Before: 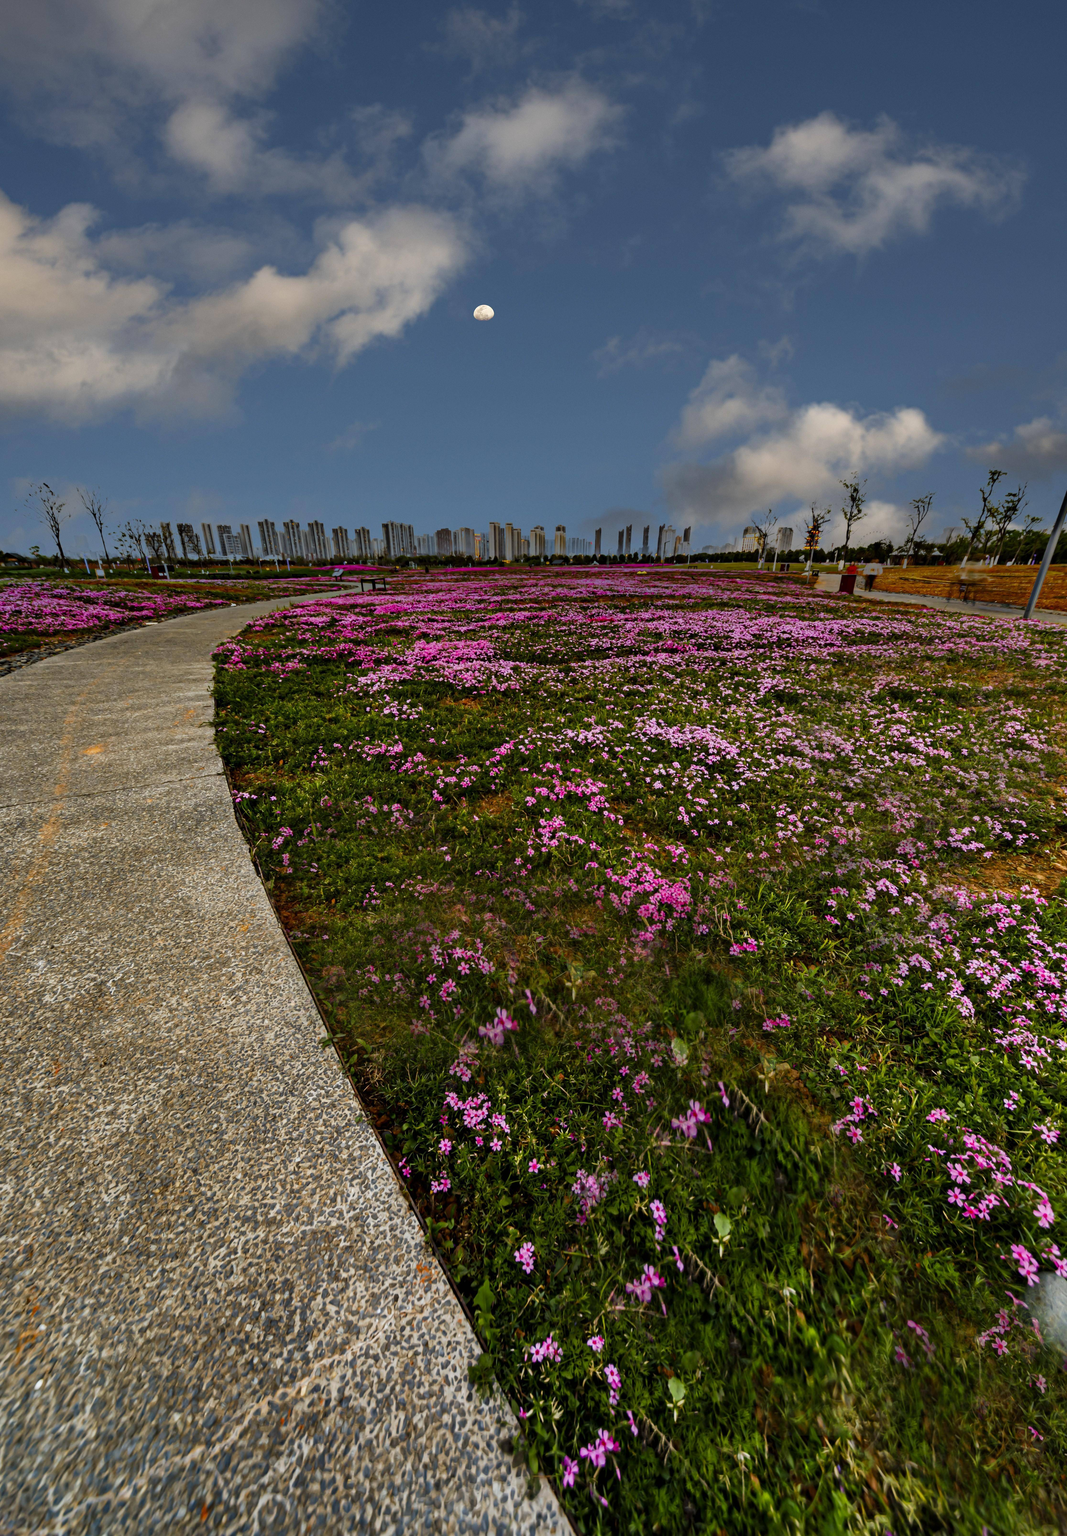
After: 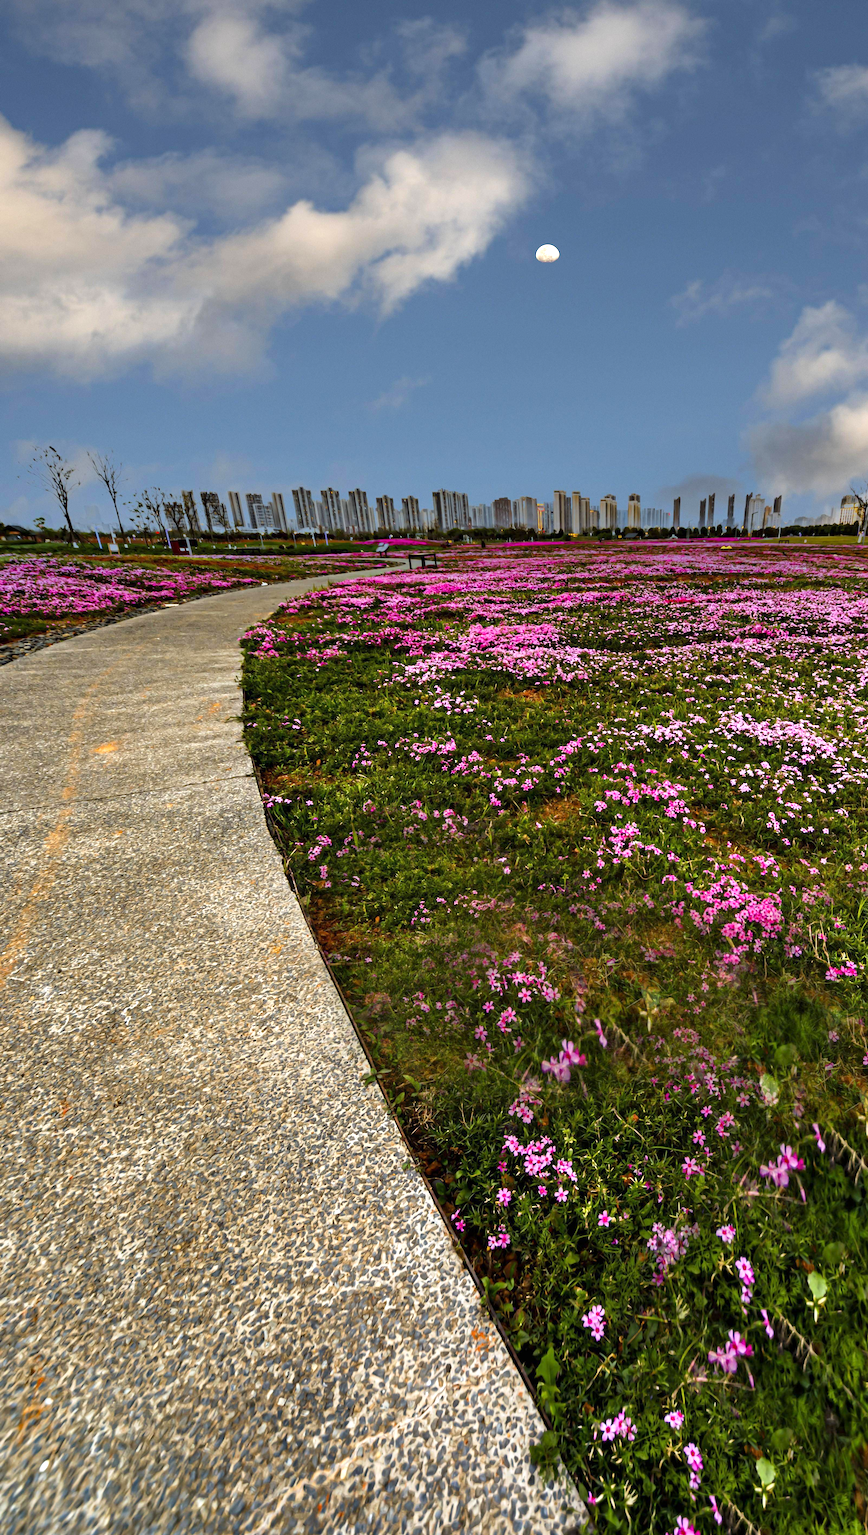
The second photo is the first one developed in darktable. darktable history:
crop: top 5.803%, right 27.864%, bottom 5.804%
tone equalizer: on, module defaults
exposure: exposure 0.785 EV, compensate highlight preservation false
